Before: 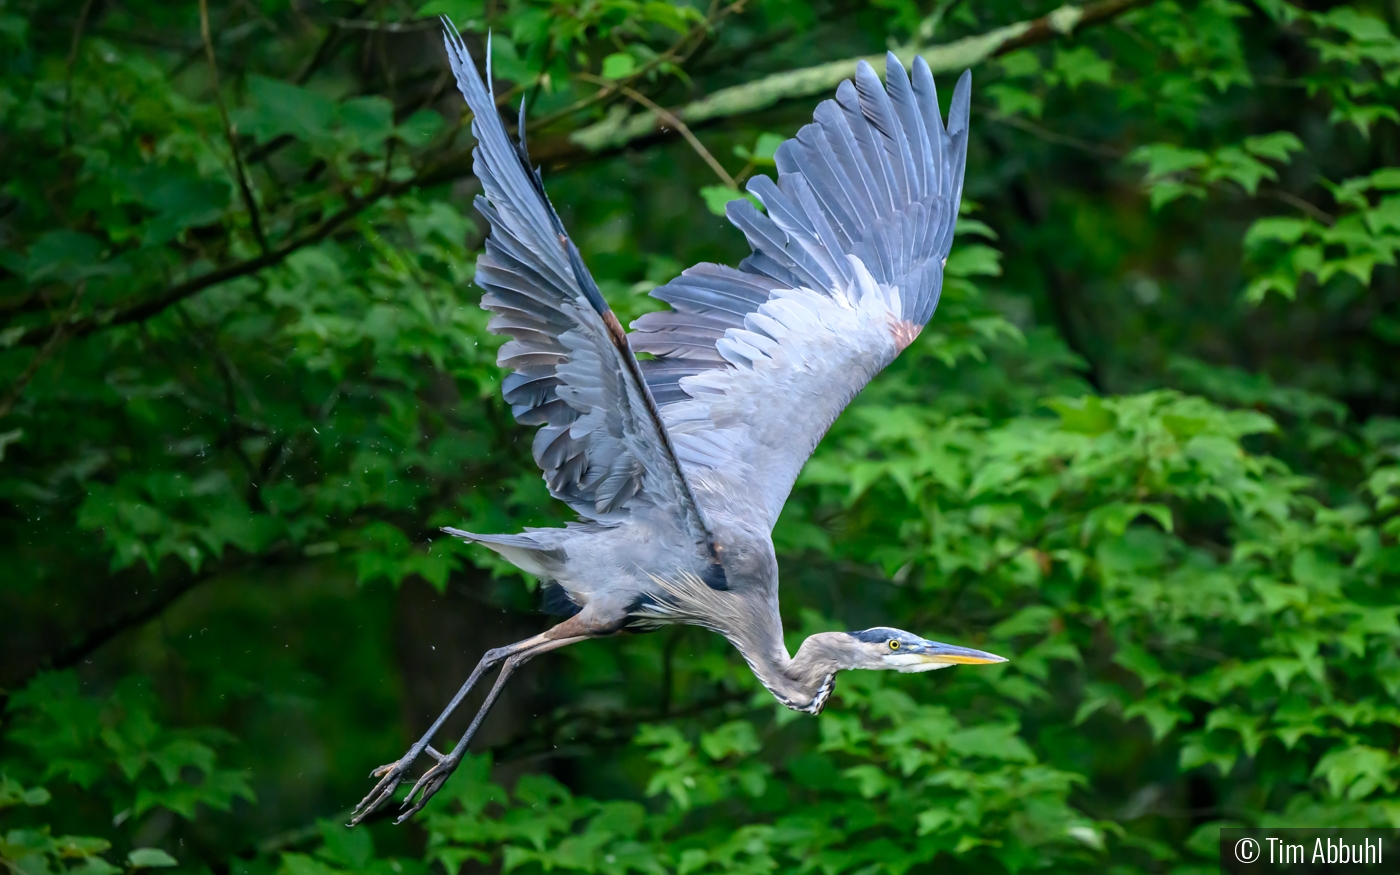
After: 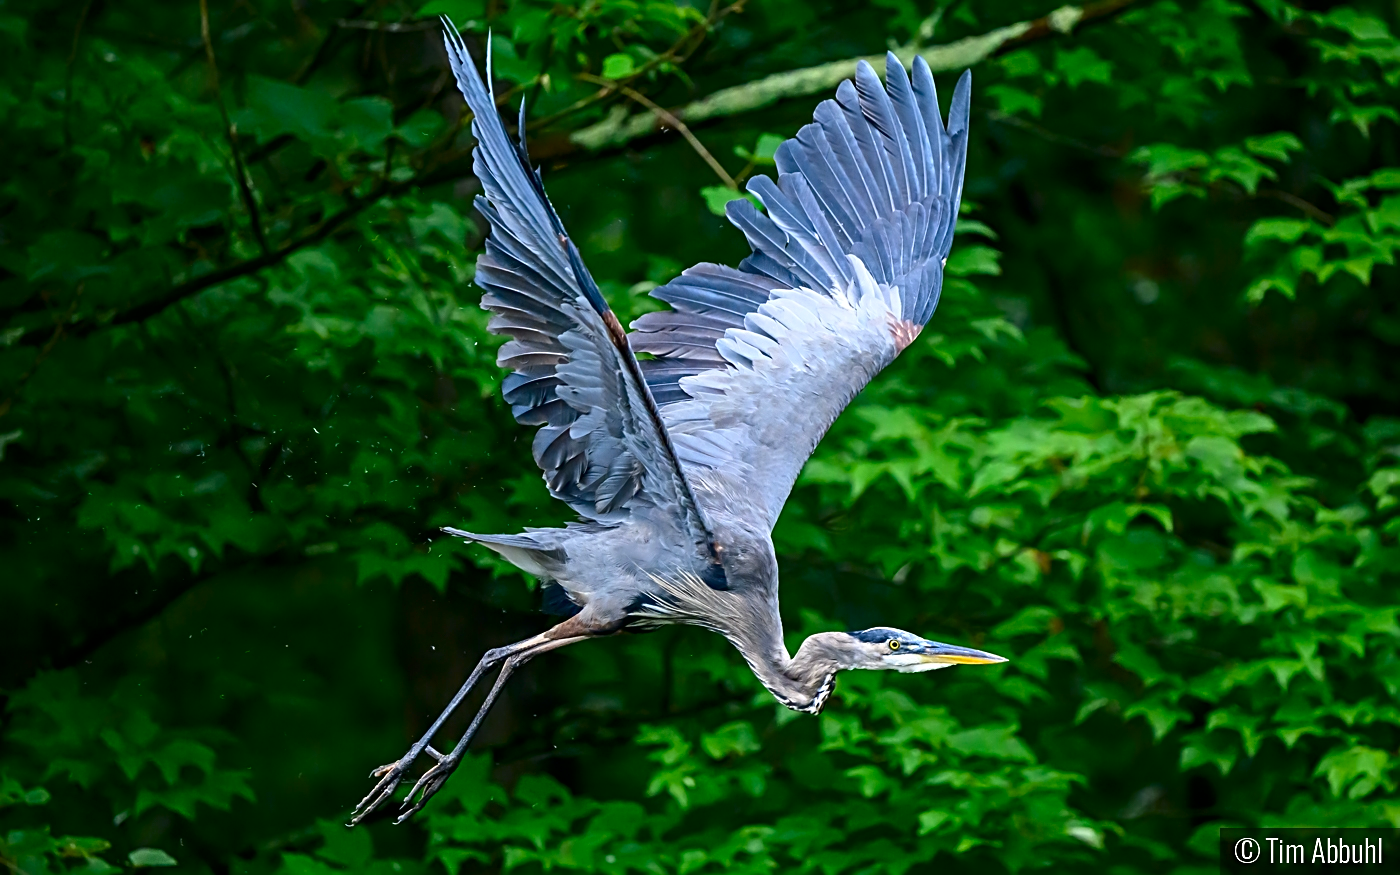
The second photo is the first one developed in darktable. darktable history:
sharpen: radius 2.795, amount 0.724
contrast brightness saturation: contrast 0.116, brightness -0.117, saturation 0.196
